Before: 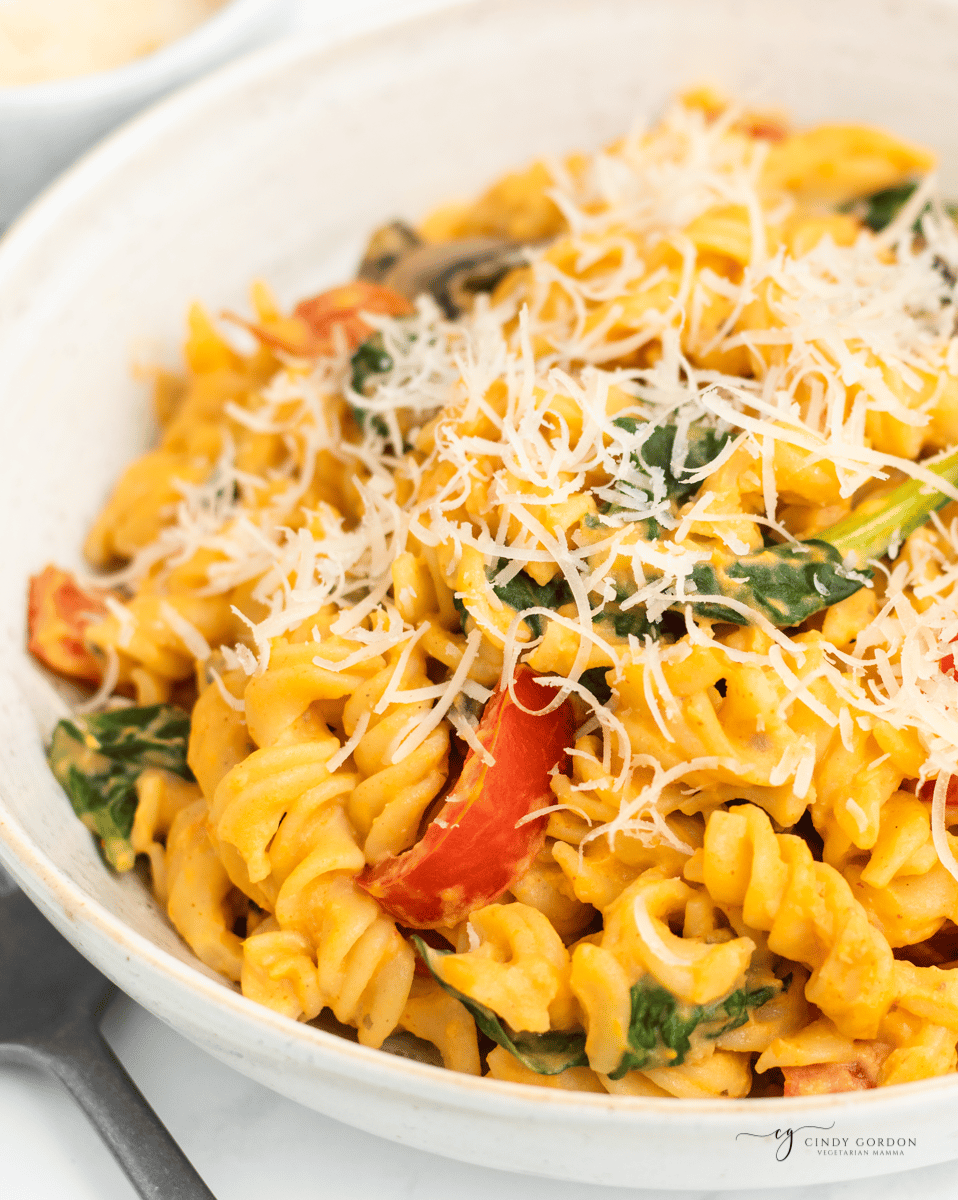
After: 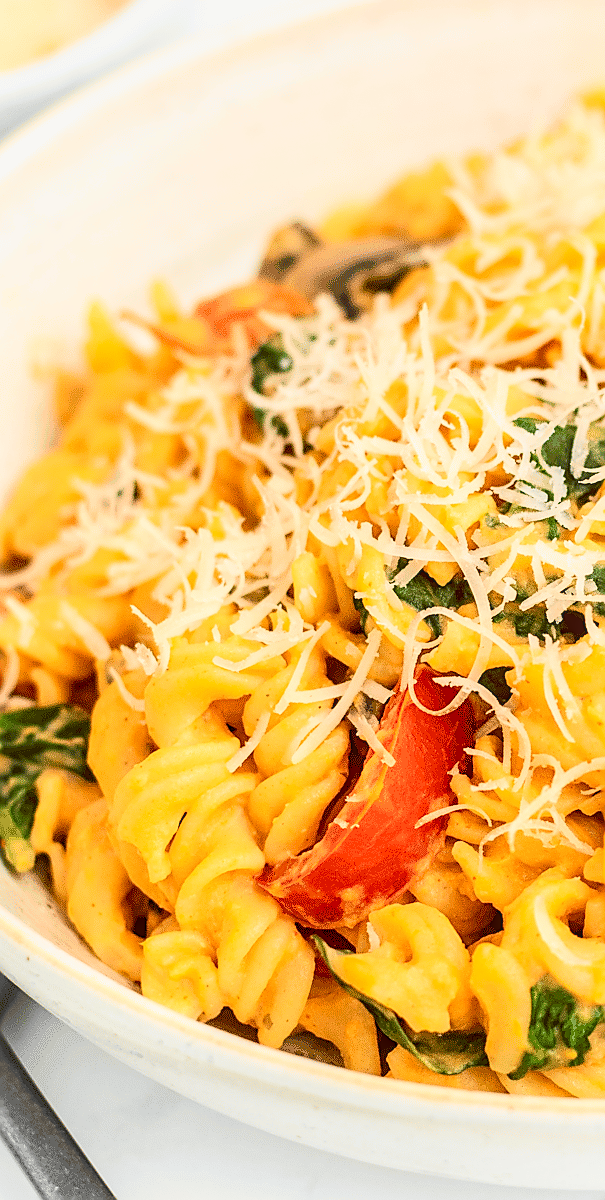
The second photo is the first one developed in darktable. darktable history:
crop: left 10.511%, right 26.288%
sharpen: radius 1.394, amount 1.258, threshold 0.796
local contrast: on, module defaults
tone equalizer: -8 EV 0.042 EV, edges refinement/feathering 500, mask exposure compensation -1.57 EV, preserve details no
levels: white 99.92%
tone curve: curves: ch0 [(0, 0) (0.091, 0.075) (0.389, 0.441) (0.696, 0.808) (0.844, 0.908) (0.909, 0.942) (1, 0.973)]; ch1 [(0, 0) (0.437, 0.404) (0.48, 0.486) (0.5, 0.5) (0.529, 0.556) (0.58, 0.606) (0.616, 0.654) (1, 1)]; ch2 [(0, 0) (0.442, 0.415) (0.5, 0.5) (0.535, 0.567) (0.585, 0.632) (1, 1)], color space Lab, independent channels, preserve colors none
